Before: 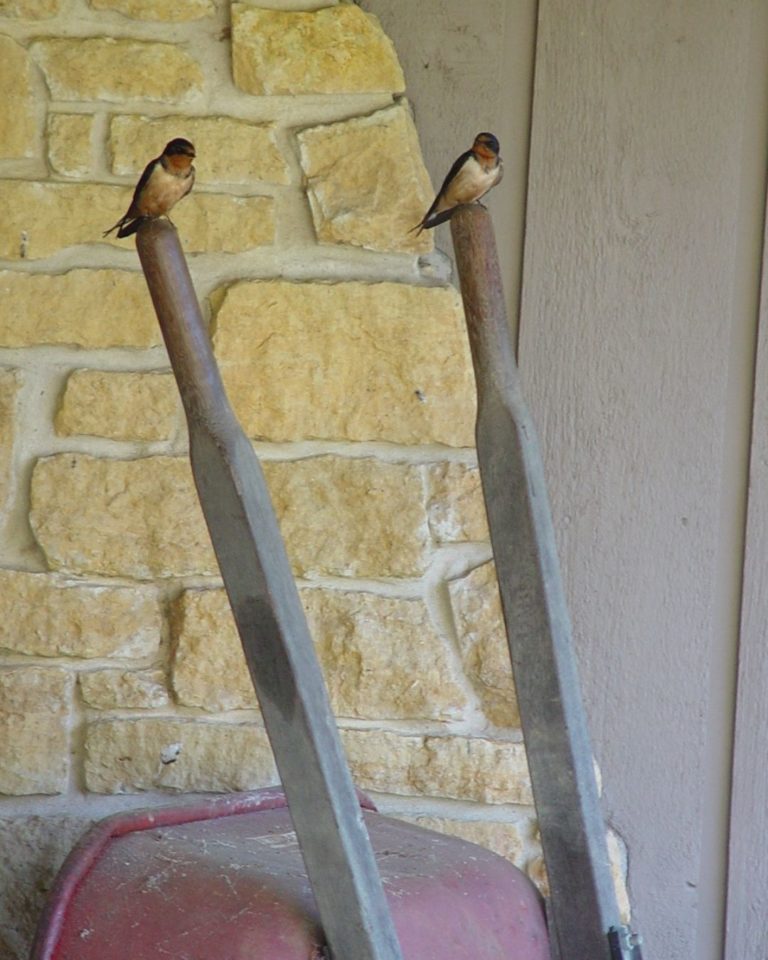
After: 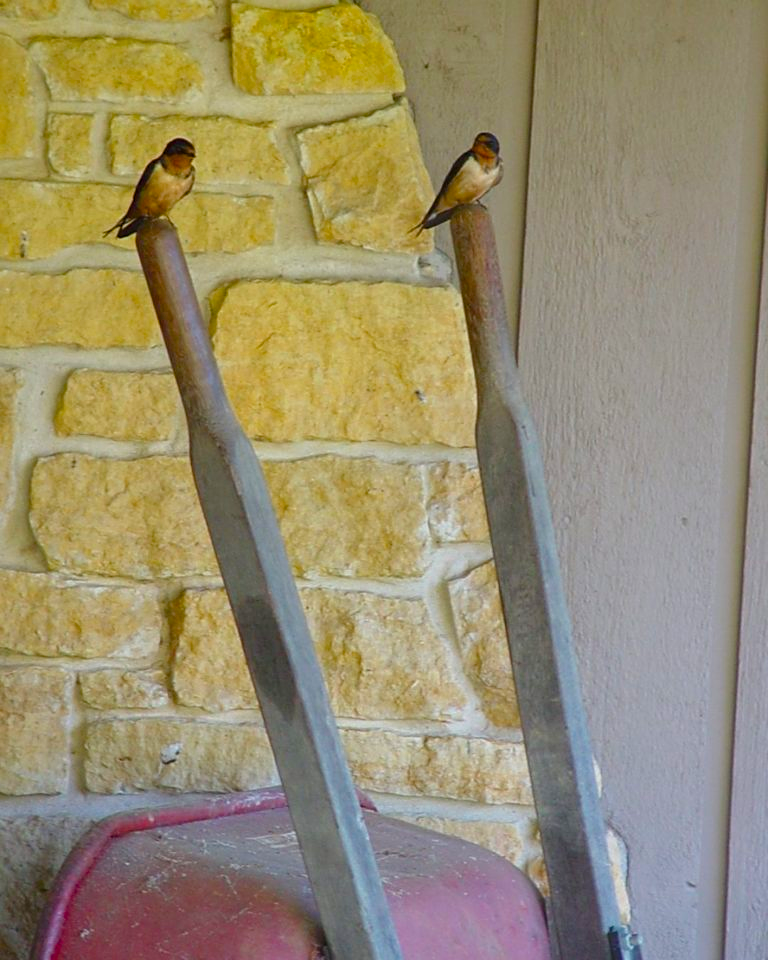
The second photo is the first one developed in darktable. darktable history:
color zones: curves: ch0 [(0, 0.5) (0.143, 0.5) (0.286, 0.5) (0.429, 0.5) (0.571, 0.5) (0.714, 0.476) (0.857, 0.5) (1, 0.5)]; ch2 [(0, 0.5) (0.143, 0.5) (0.286, 0.5) (0.429, 0.5) (0.571, 0.5) (0.714, 0.487) (0.857, 0.5) (1, 0.5)]
sharpen: amount 0.2
color balance rgb: perceptual saturation grading › global saturation 36.283%, perceptual saturation grading › shadows 35.552%
